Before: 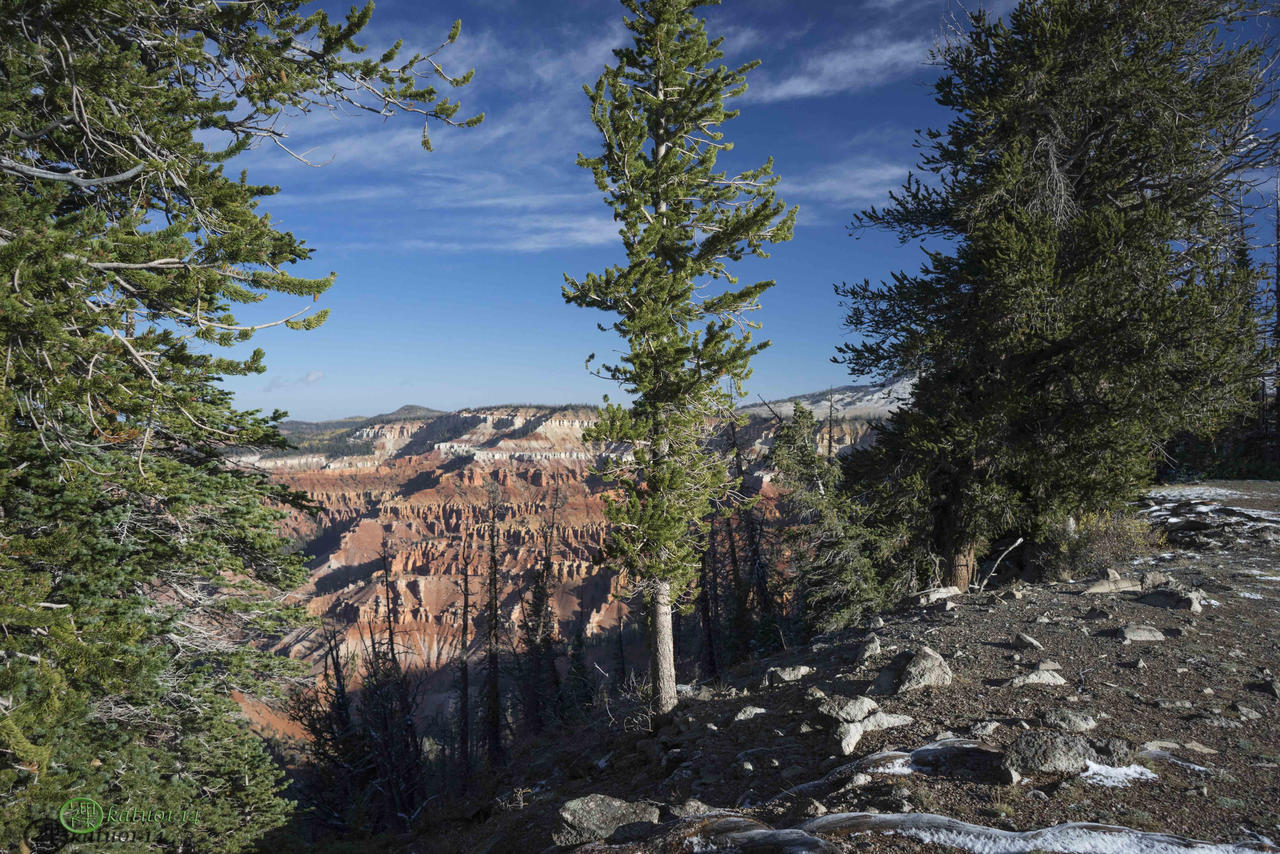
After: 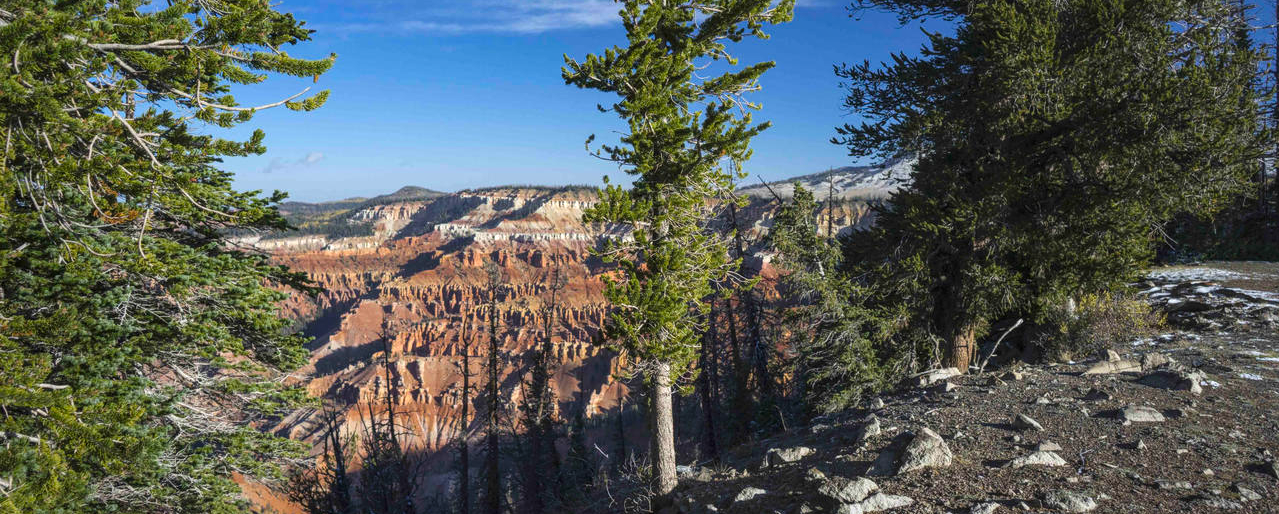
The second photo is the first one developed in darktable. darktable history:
local contrast: detail 130%
color balance rgb: global offset › luminance 0.47%, global offset › hue 168.86°, linear chroma grading › global chroma 8.709%, perceptual saturation grading › global saturation 17.643%, global vibrance 24.41%
crop and rotate: top 25.7%, bottom 14.014%
